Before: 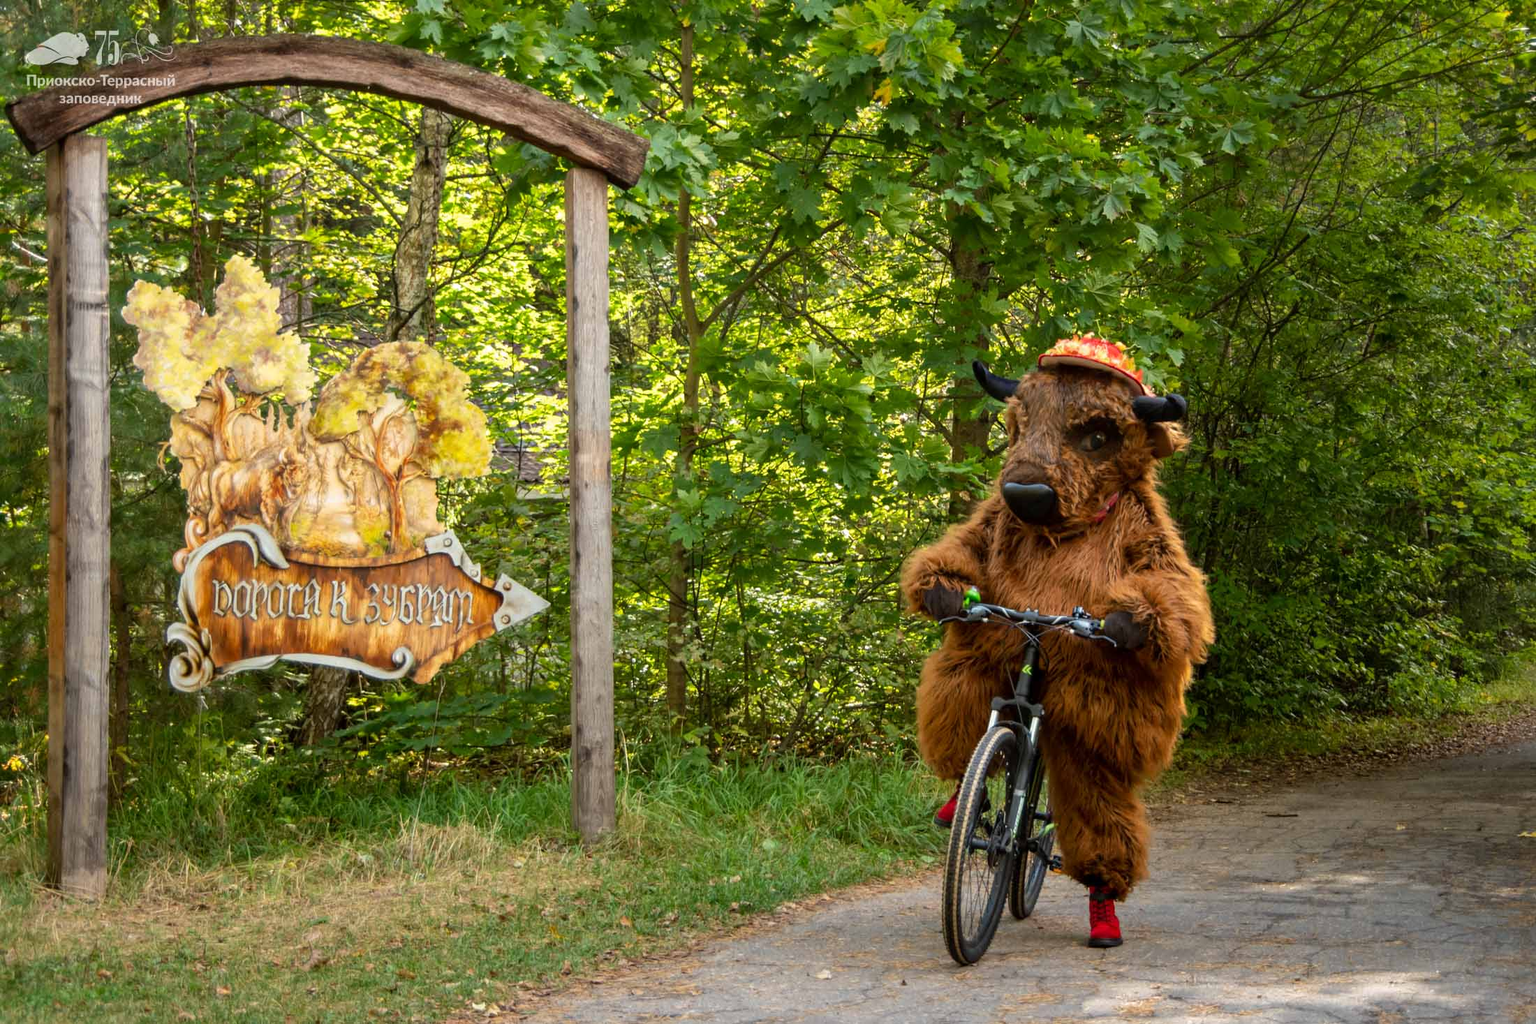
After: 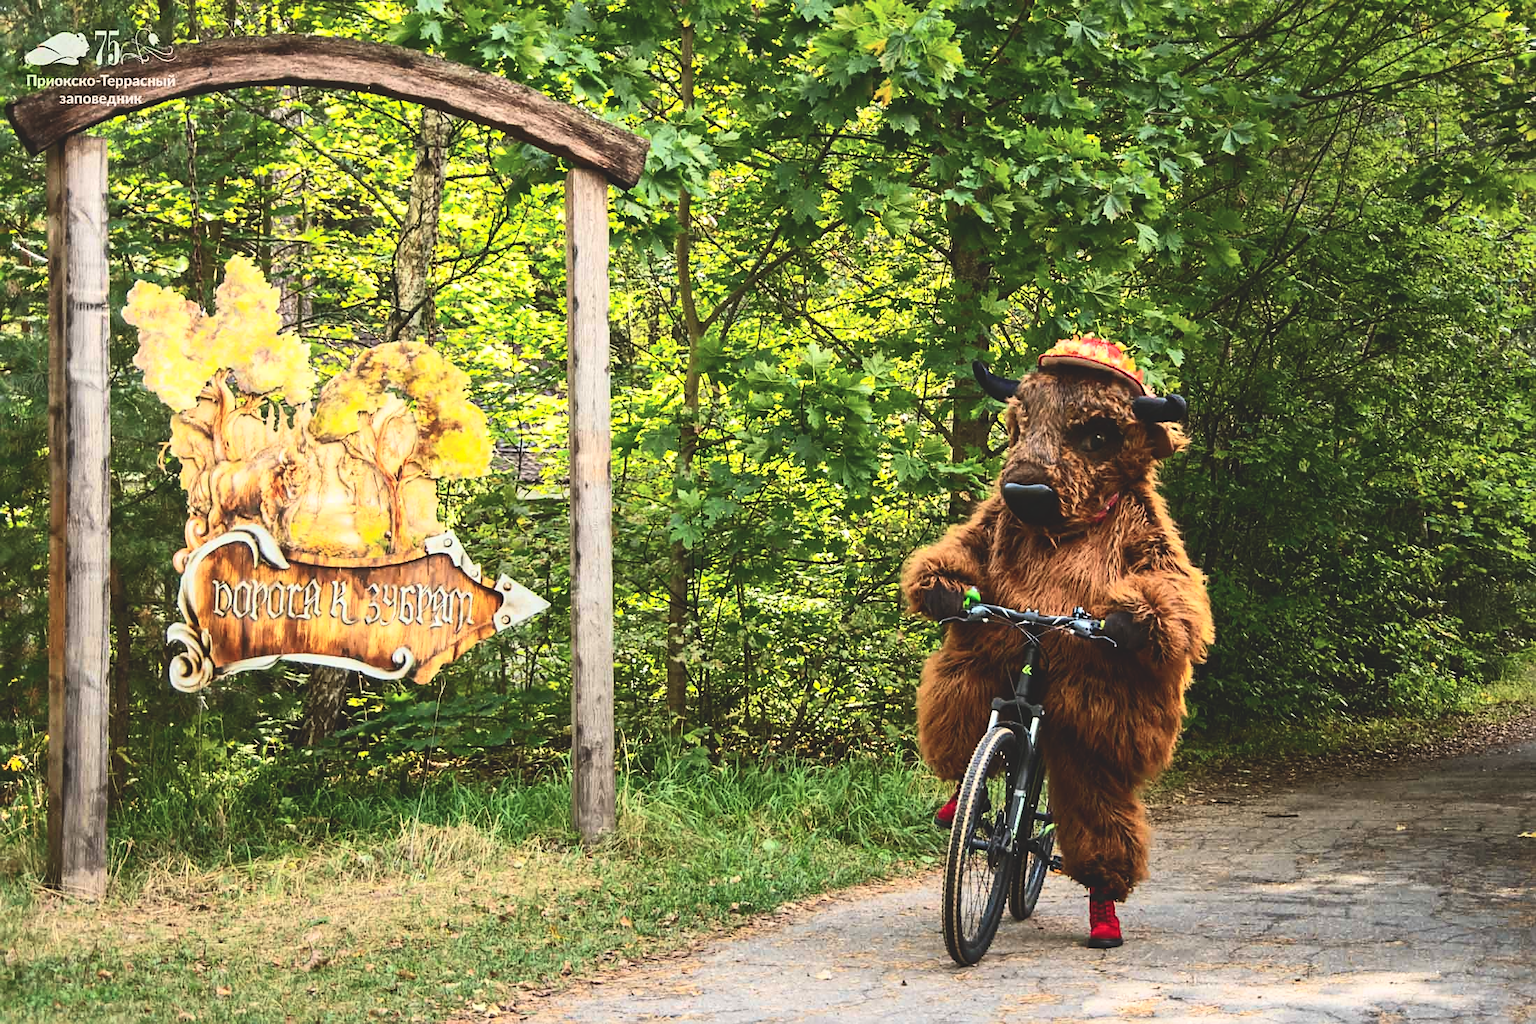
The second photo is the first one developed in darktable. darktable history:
exposure: black level correction -0.041, exposure 0.064 EV, compensate highlight preservation false
contrast brightness saturation: contrast 0.4, brightness 0.05, saturation 0.25
sharpen: on, module defaults
